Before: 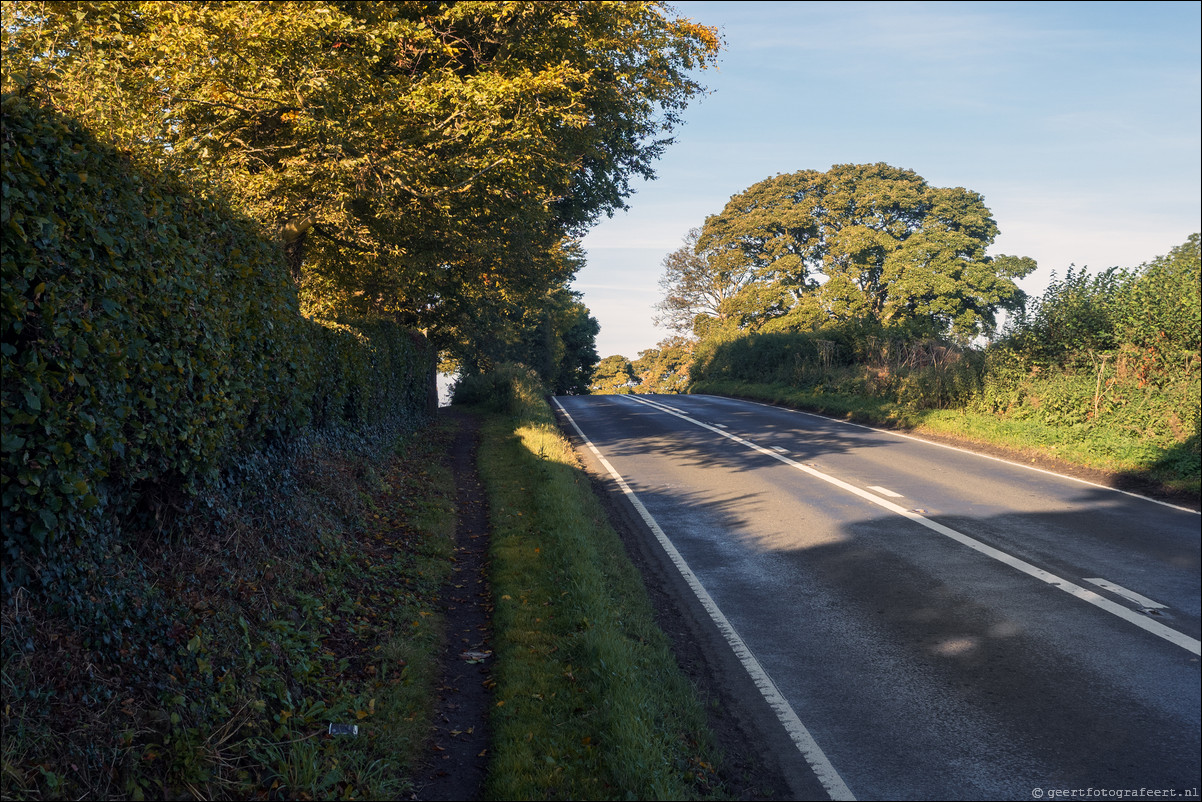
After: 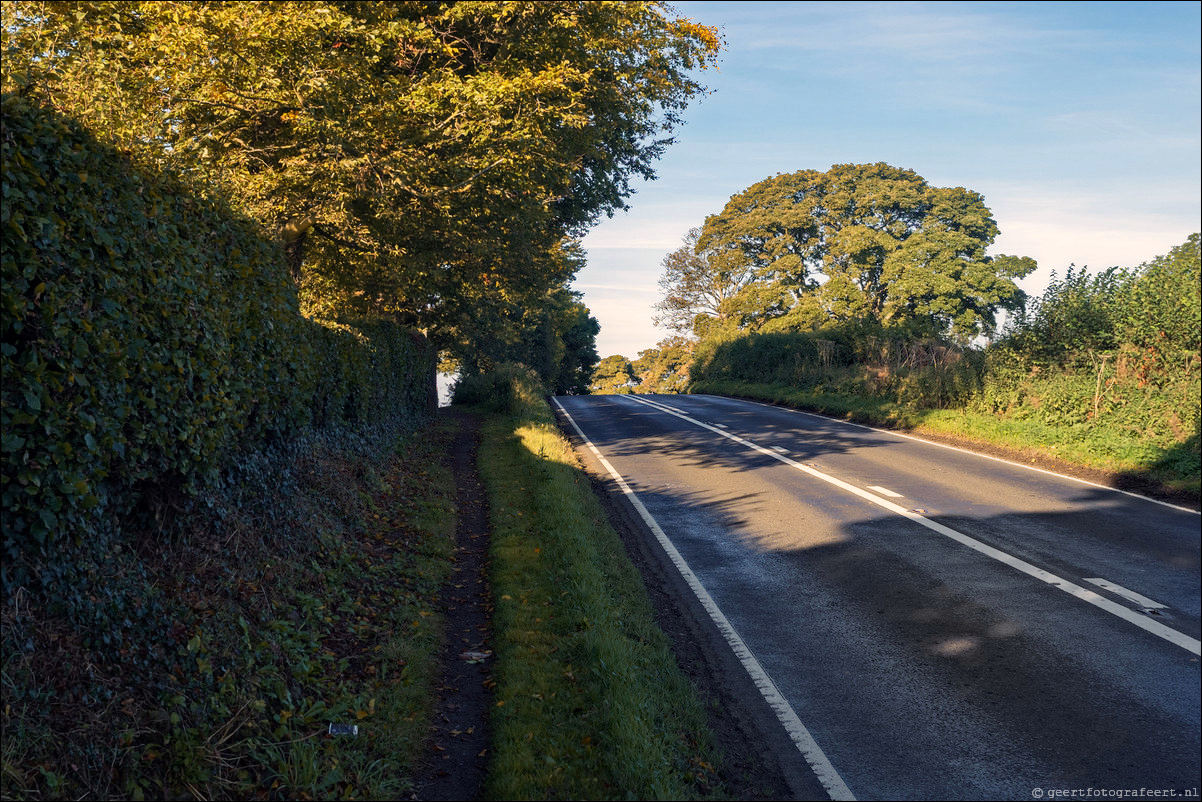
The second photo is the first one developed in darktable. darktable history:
haze removal: strength 0.395, distance 0.219, compatibility mode true, adaptive false
